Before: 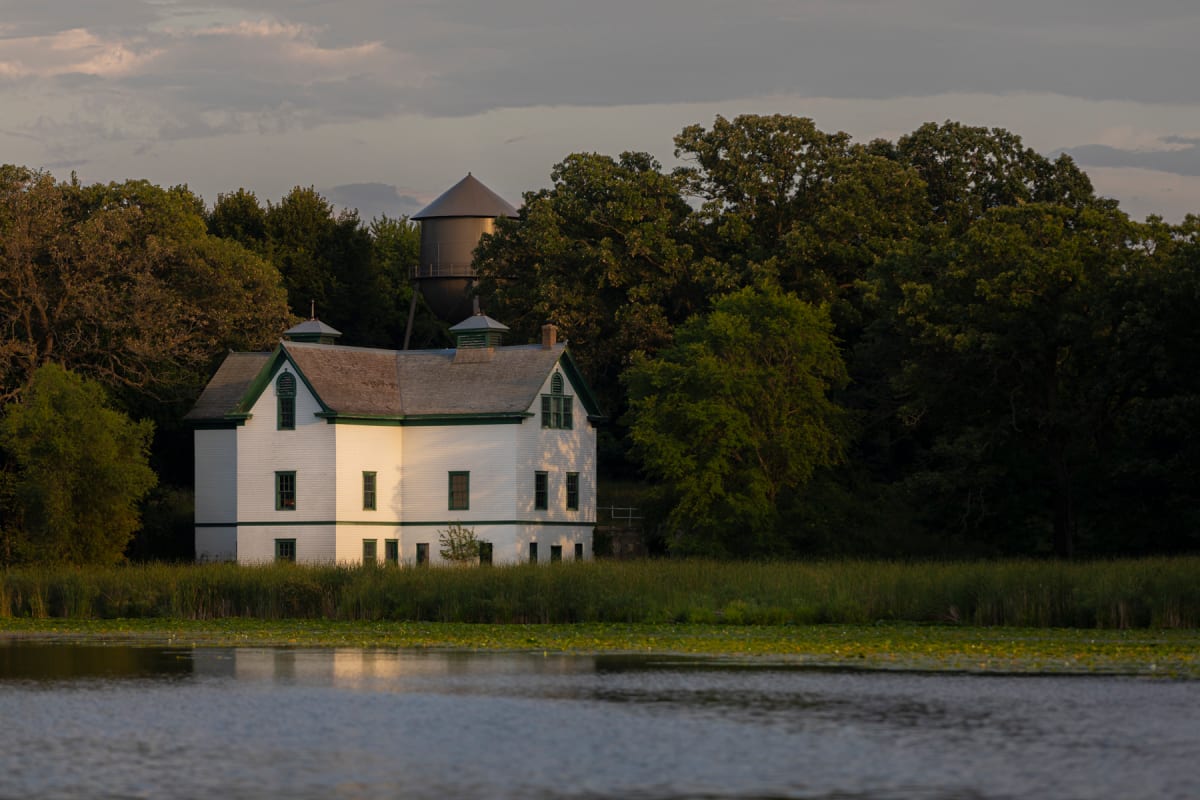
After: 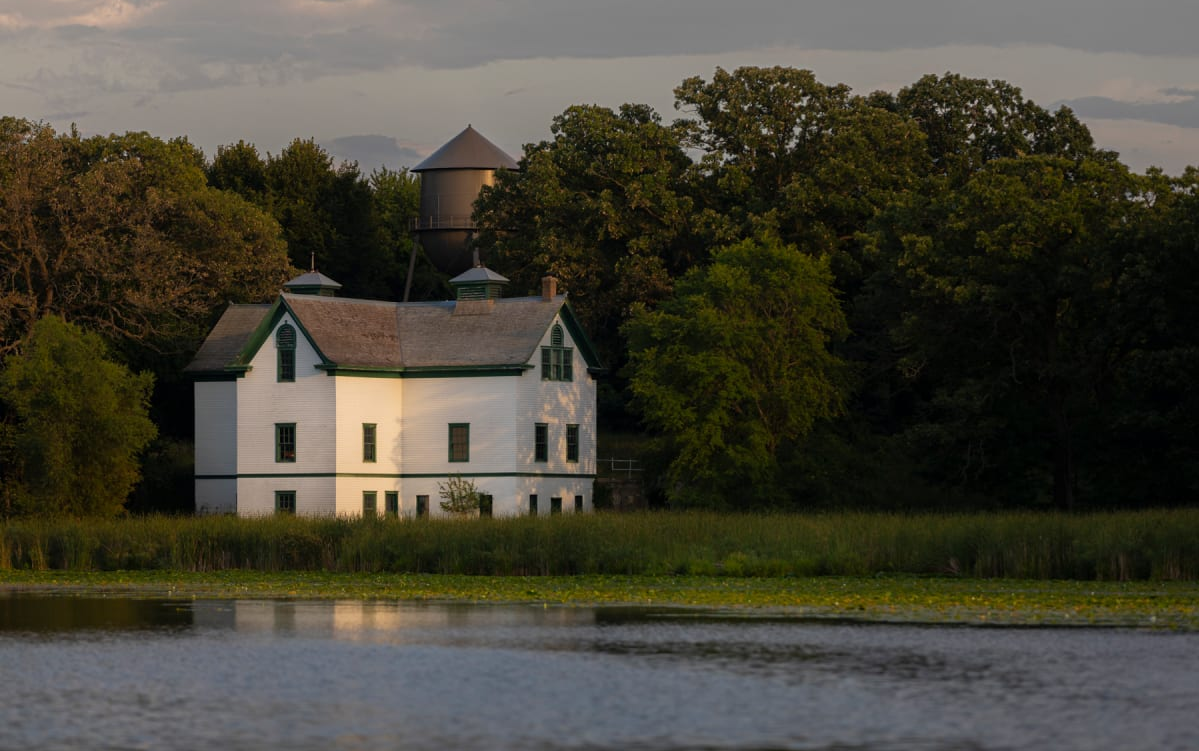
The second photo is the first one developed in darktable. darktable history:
crop and rotate: top 6.046%
